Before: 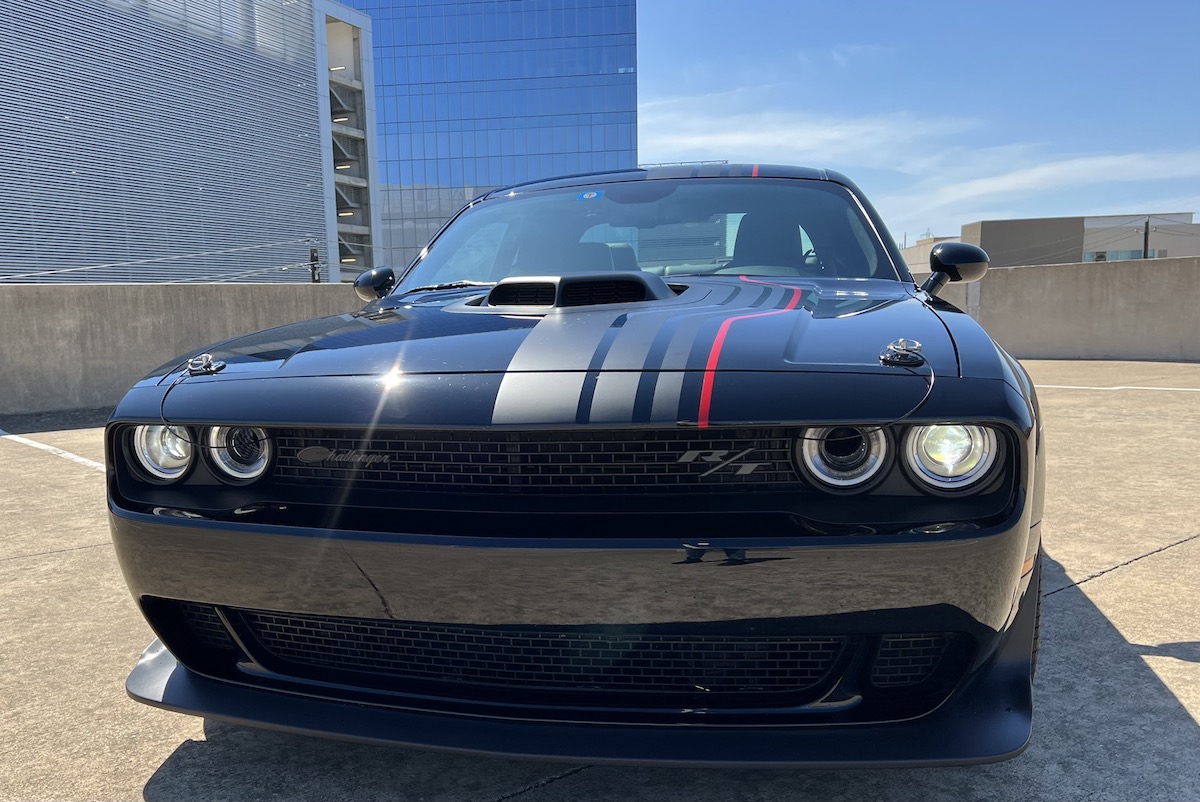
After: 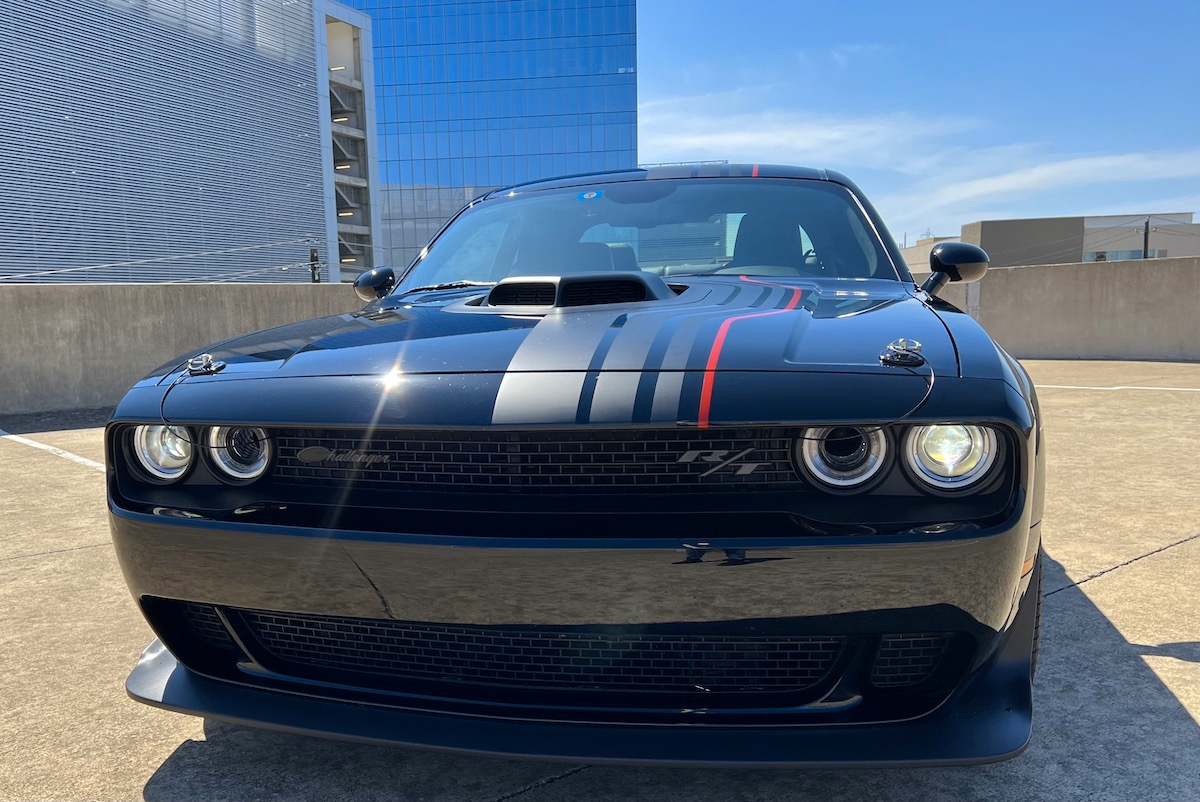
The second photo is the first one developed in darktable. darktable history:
color contrast: green-magenta contrast 0.8, blue-yellow contrast 1.1, unbound 0
white balance: emerald 1
